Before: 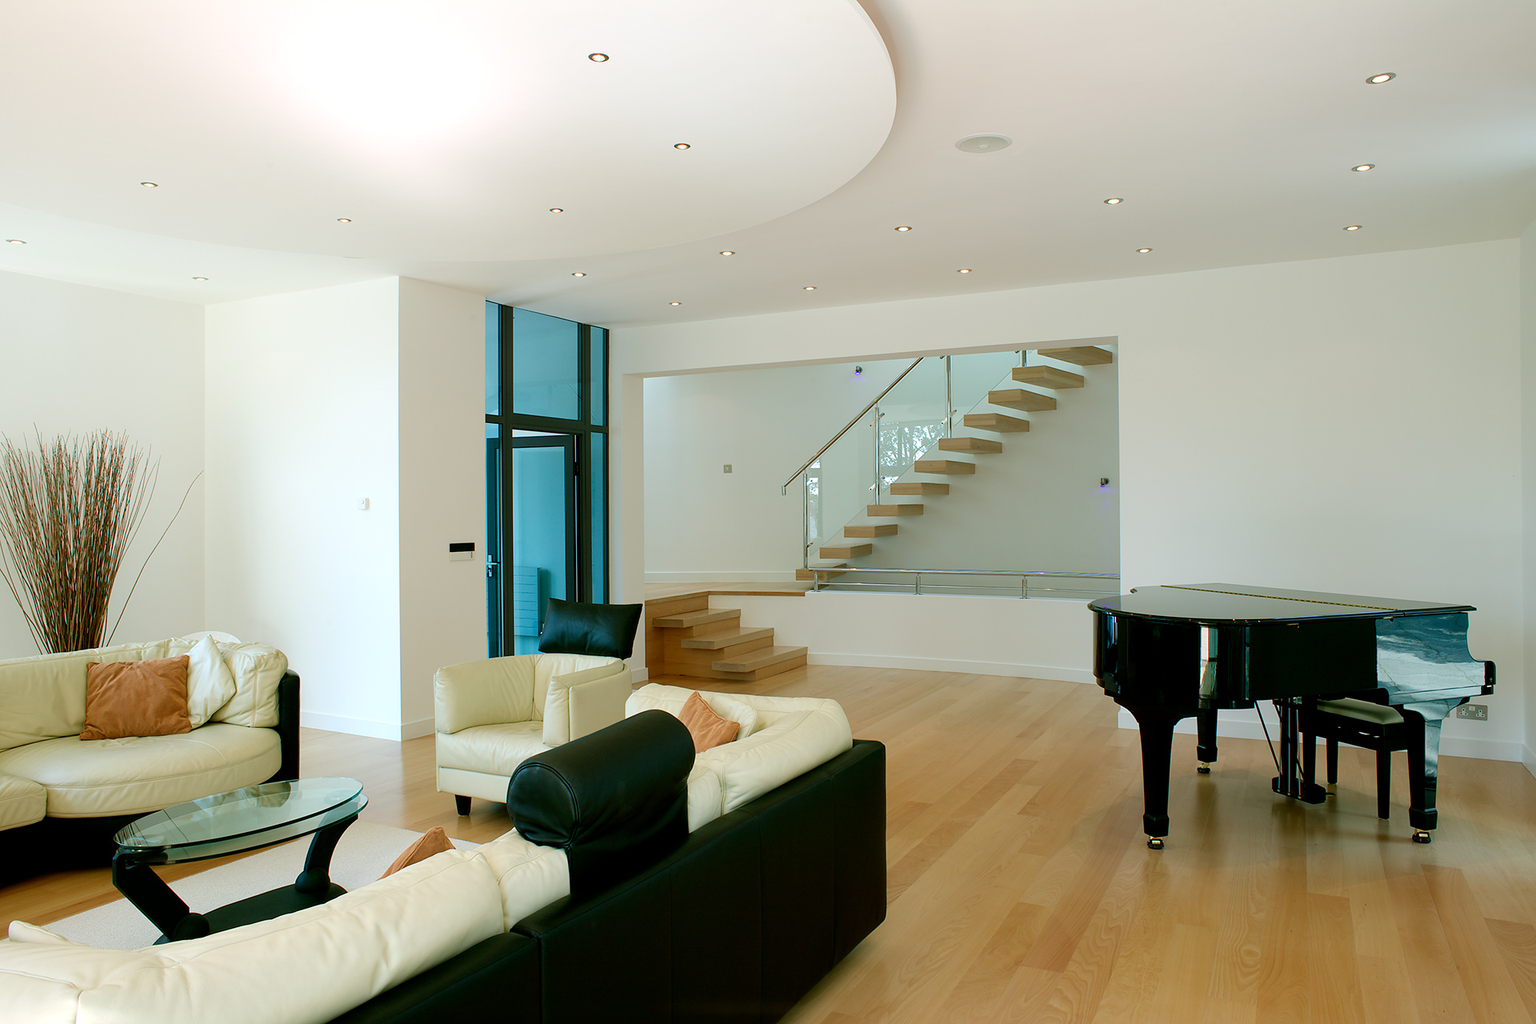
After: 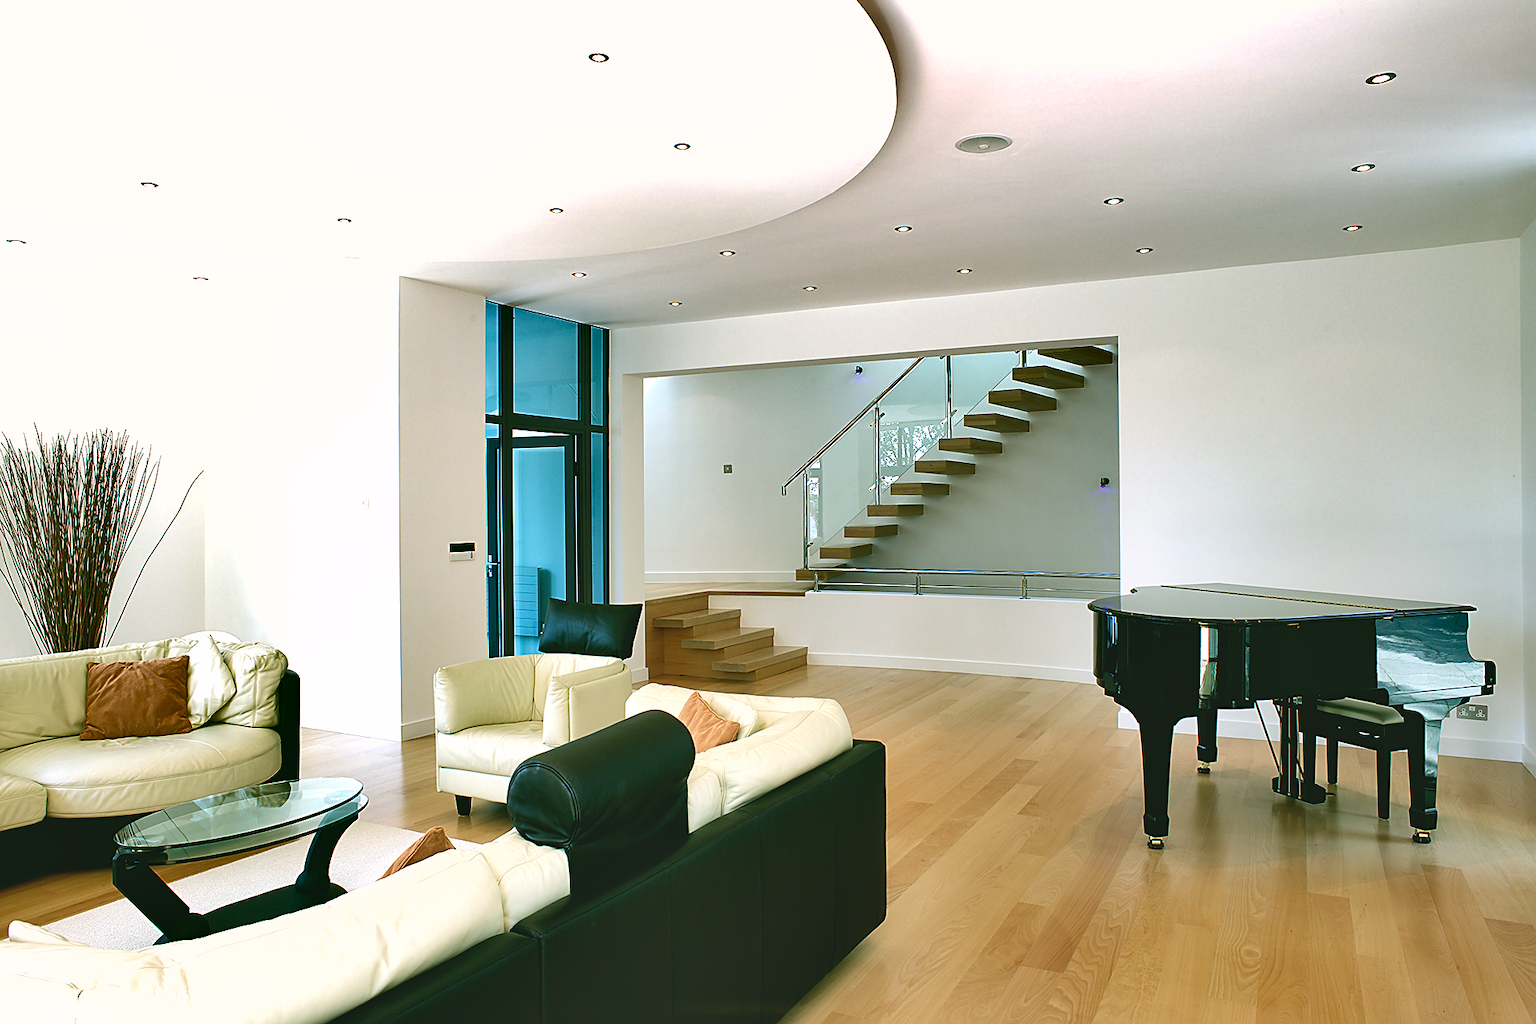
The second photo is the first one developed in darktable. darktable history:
contrast brightness saturation: contrast -0.144, brightness 0.053, saturation -0.135
tone equalizer: -8 EV -0.445 EV, -7 EV -0.368 EV, -6 EV -0.319 EV, -5 EV -0.224 EV, -3 EV 0.196 EV, -2 EV 0.327 EV, -1 EV 0.382 EV, +0 EV 0.428 EV, edges refinement/feathering 500, mask exposure compensation -1.57 EV, preserve details no
sharpen: on, module defaults
color correction: highlights a* 4.33, highlights b* 4.94, shadows a* -8.02, shadows b* 5.05
color calibration: illuminant as shot in camera, x 0.358, y 0.373, temperature 4628.91 K
shadows and highlights: white point adjustment 0.146, highlights -69.49, soften with gaussian
base curve: curves: ch0 [(0, 0) (0.303, 0.277) (1, 1)], preserve colors none
exposure: black level correction -0.001, exposure 0.533 EV, compensate highlight preservation false
